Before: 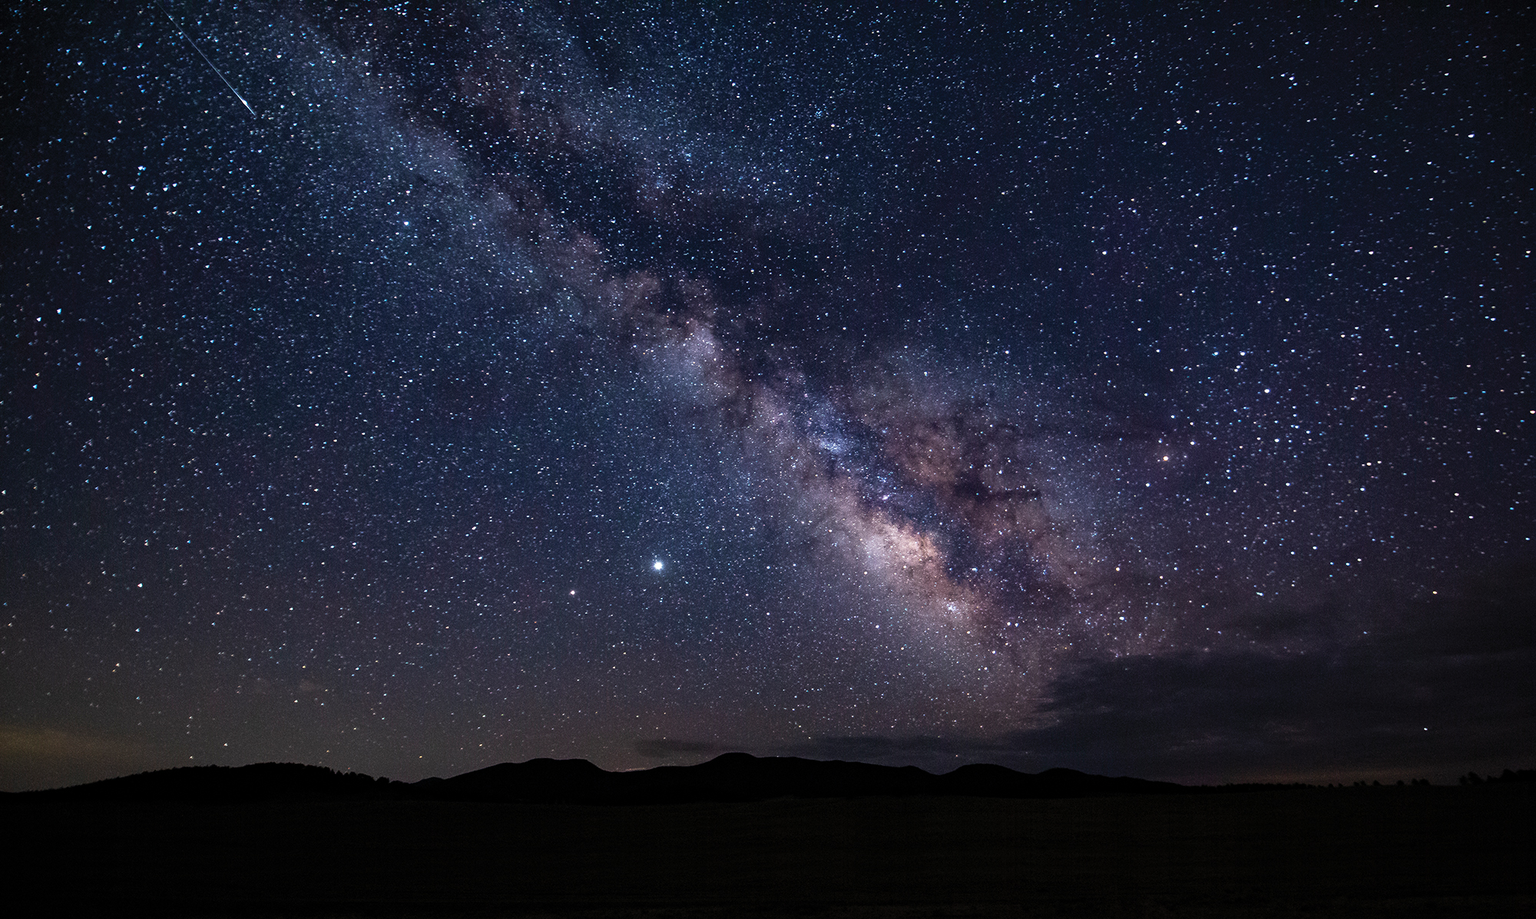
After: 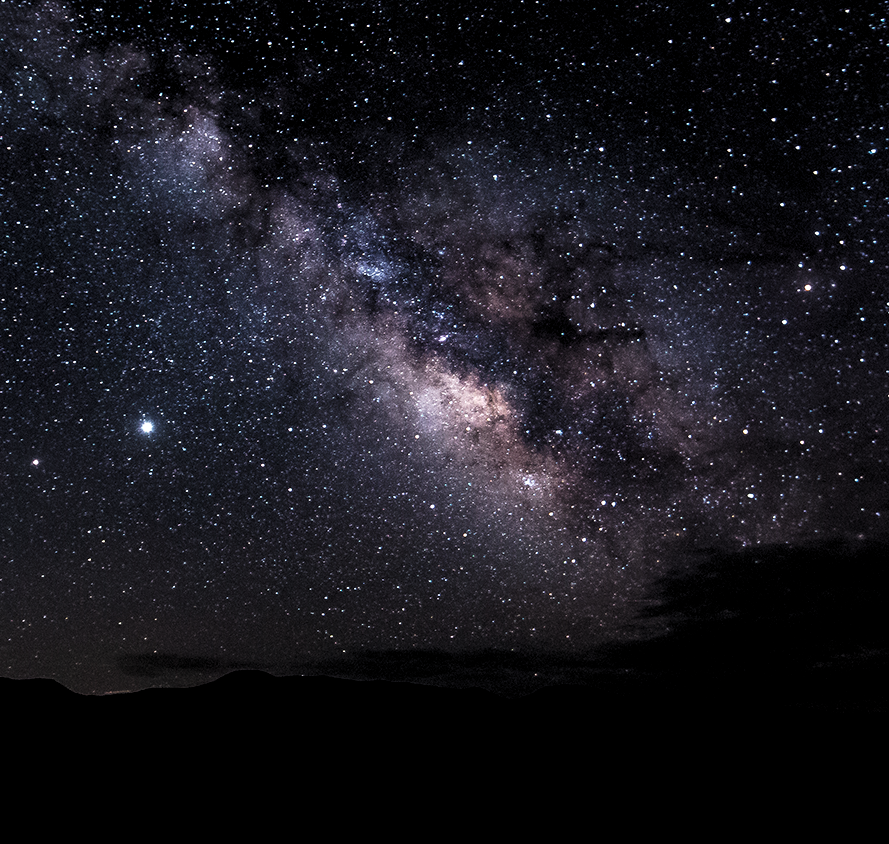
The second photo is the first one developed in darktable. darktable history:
crop: left 35.542%, top 25.89%, right 19.995%, bottom 3.458%
levels: levels [0.129, 0.519, 0.867]
exposure: compensate highlight preservation false
tone curve: curves: ch0 [(0, 0) (0.003, 0.032) (0.011, 0.04) (0.025, 0.058) (0.044, 0.084) (0.069, 0.107) (0.1, 0.13) (0.136, 0.158) (0.177, 0.193) (0.224, 0.236) (0.277, 0.283) (0.335, 0.335) (0.399, 0.399) (0.468, 0.467) (0.543, 0.533) (0.623, 0.612) (0.709, 0.698) (0.801, 0.776) (0.898, 0.848) (1, 1)], preserve colors none
